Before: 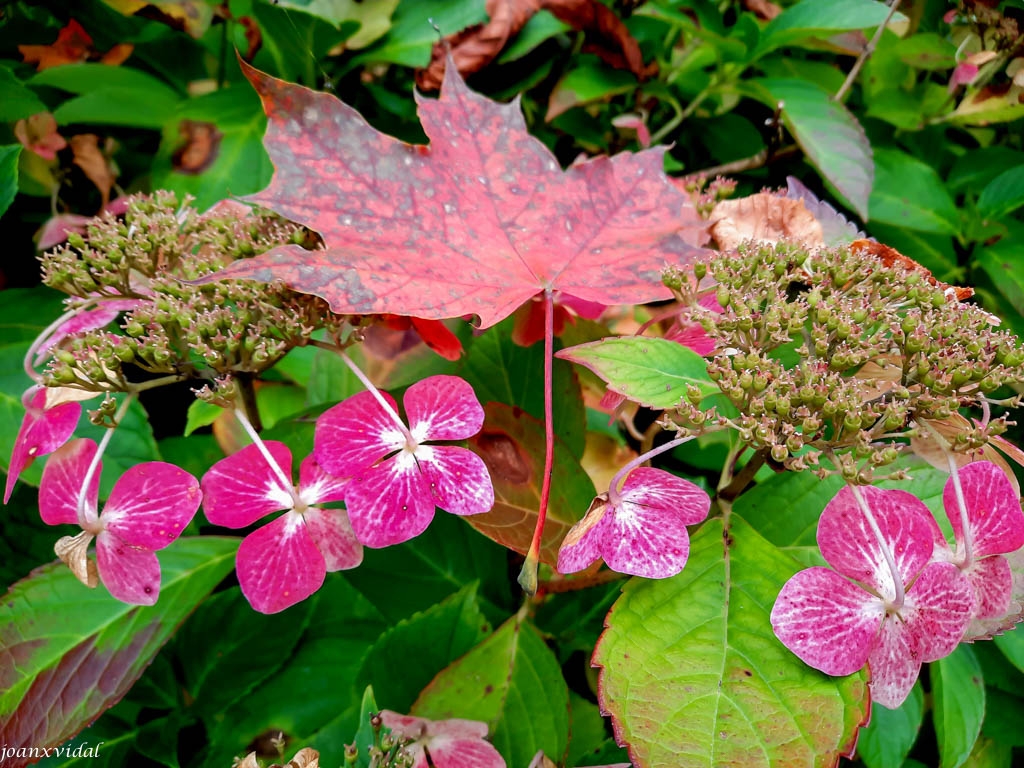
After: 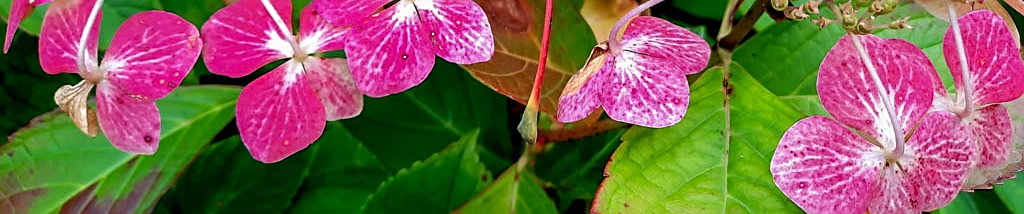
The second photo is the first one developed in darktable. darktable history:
crop and rotate: top 58.749%, bottom 13.344%
sharpen: on, module defaults
